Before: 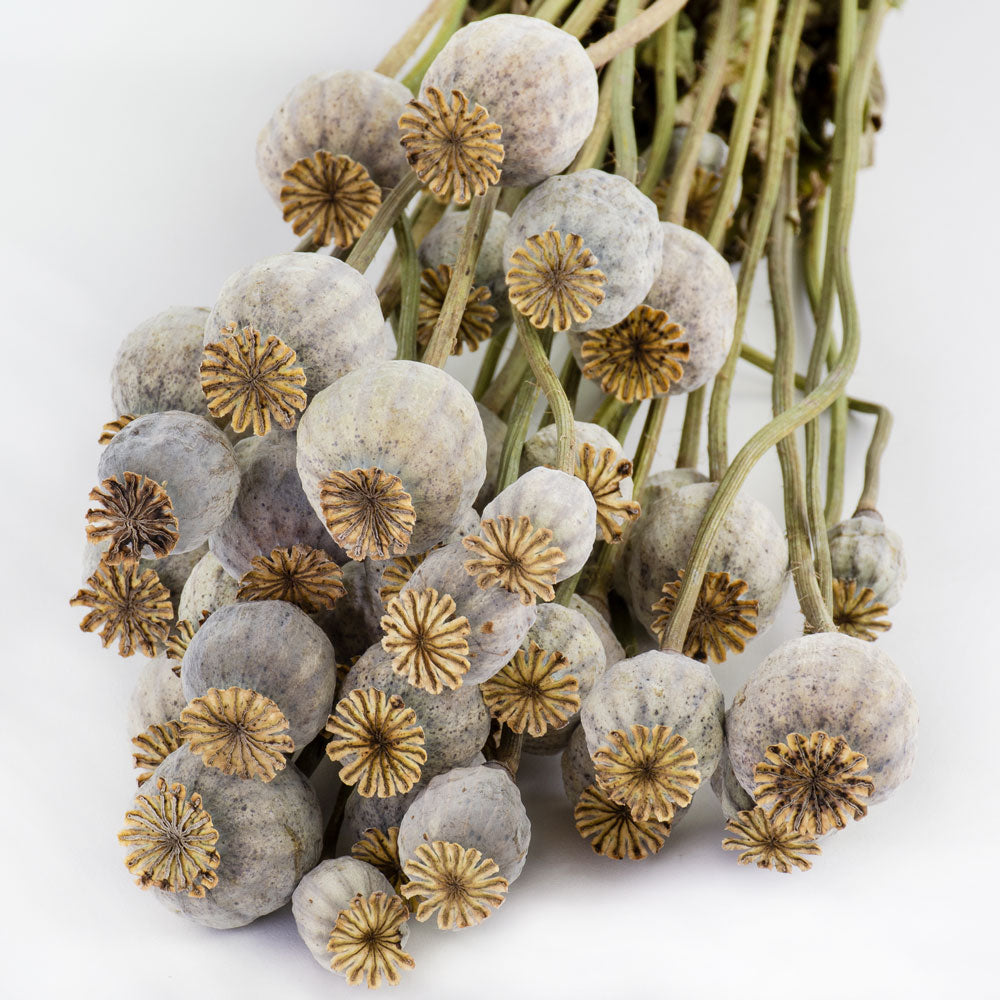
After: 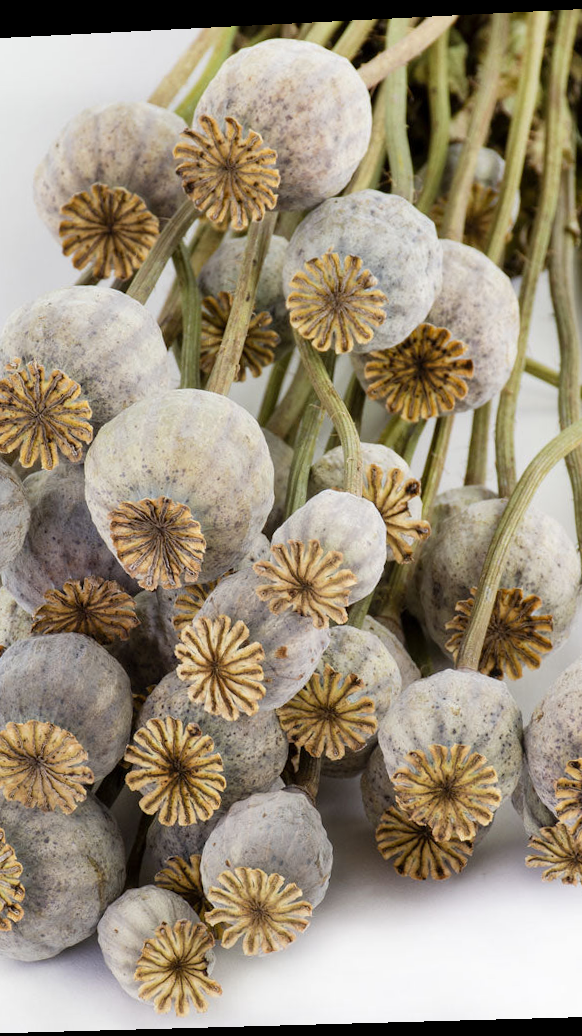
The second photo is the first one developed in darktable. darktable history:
rotate and perspective: rotation -2.22°, lens shift (horizontal) -0.022, automatic cropping off
crop: left 21.674%, right 22.086%
